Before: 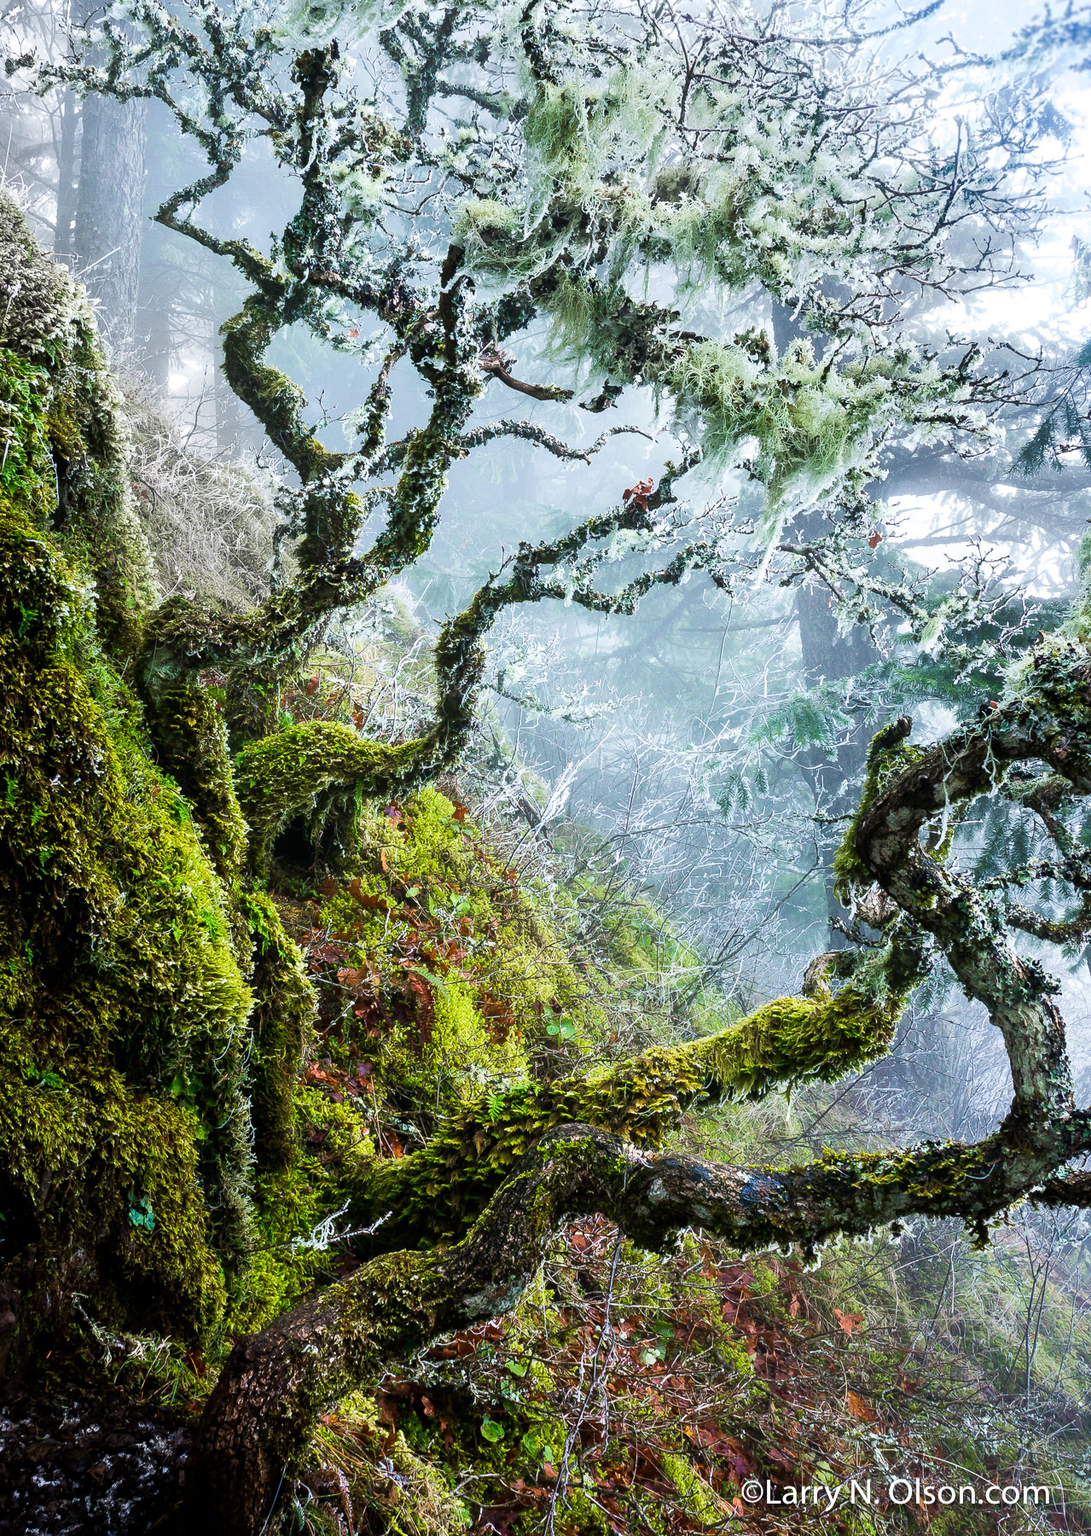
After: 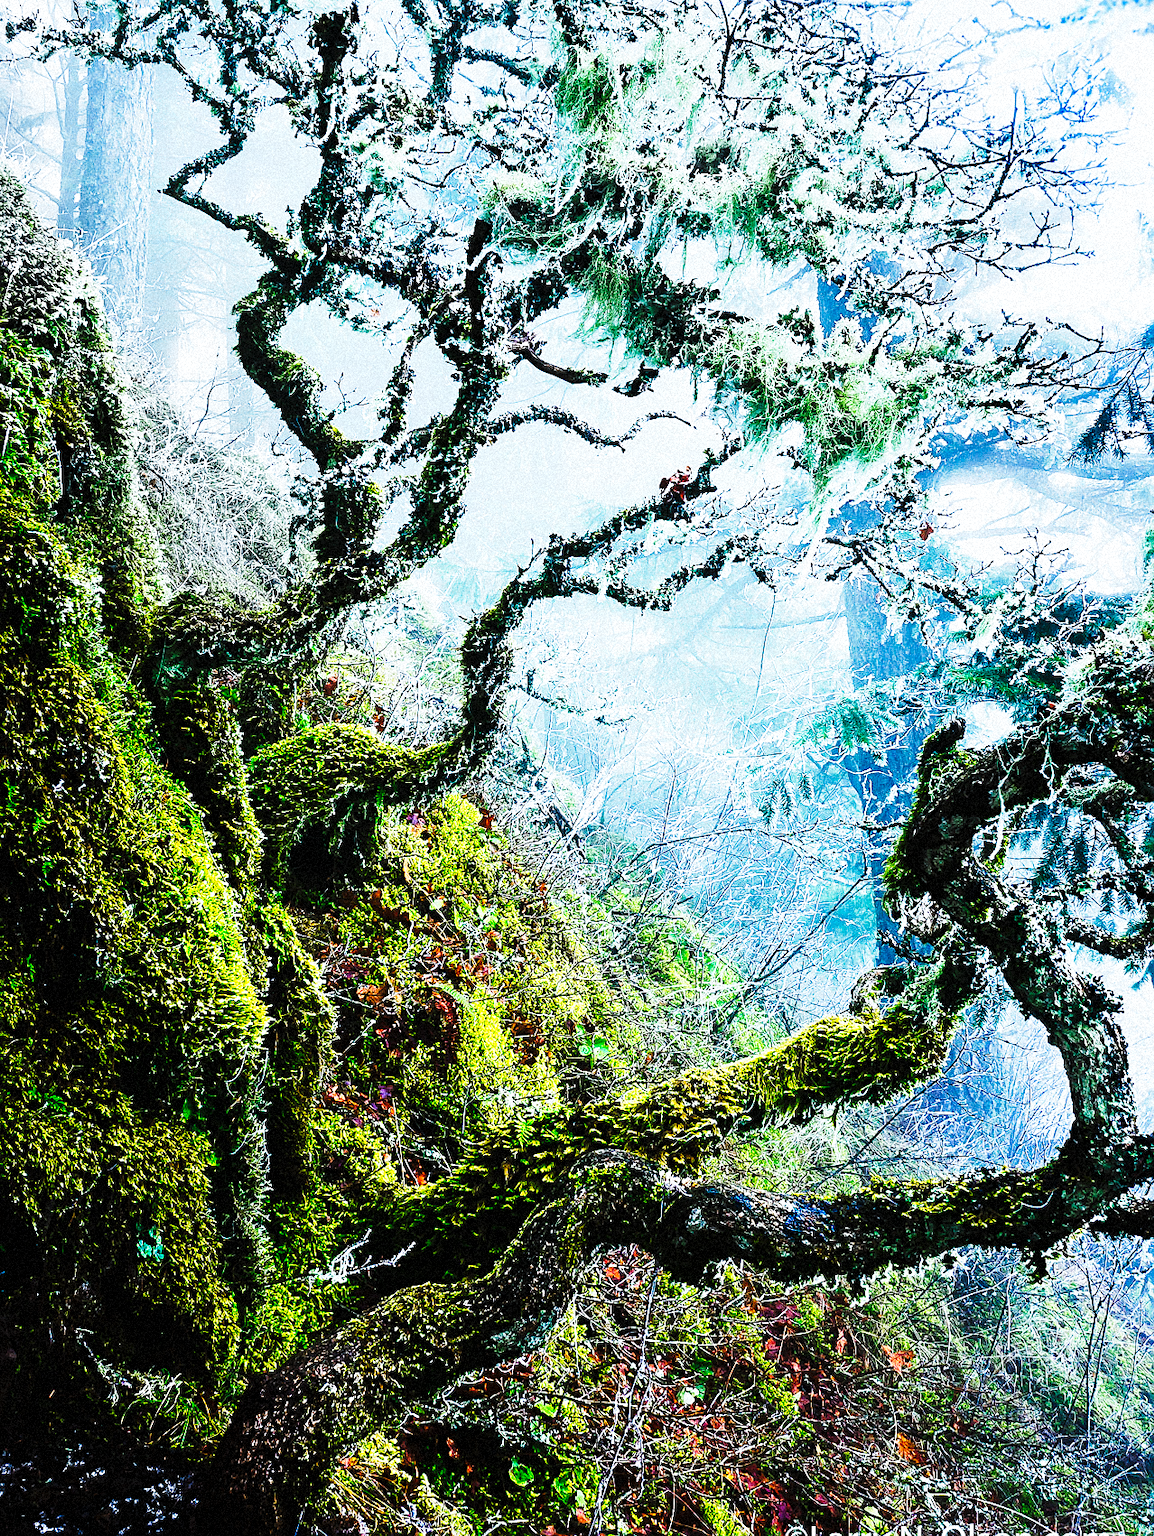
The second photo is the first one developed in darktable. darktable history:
sharpen: amount 0.575
color calibration: illuminant Planckian (black body), x 0.368, y 0.361, temperature 4275.92 K
grain: mid-tones bias 0%
shadows and highlights: shadows 25, highlights -25
crop and rotate: top 2.479%, bottom 3.018%
tone curve: curves: ch0 [(0, 0) (0.003, 0.001) (0.011, 0.005) (0.025, 0.009) (0.044, 0.014) (0.069, 0.018) (0.1, 0.025) (0.136, 0.029) (0.177, 0.042) (0.224, 0.064) (0.277, 0.107) (0.335, 0.182) (0.399, 0.3) (0.468, 0.462) (0.543, 0.639) (0.623, 0.802) (0.709, 0.916) (0.801, 0.963) (0.898, 0.988) (1, 1)], preserve colors none
